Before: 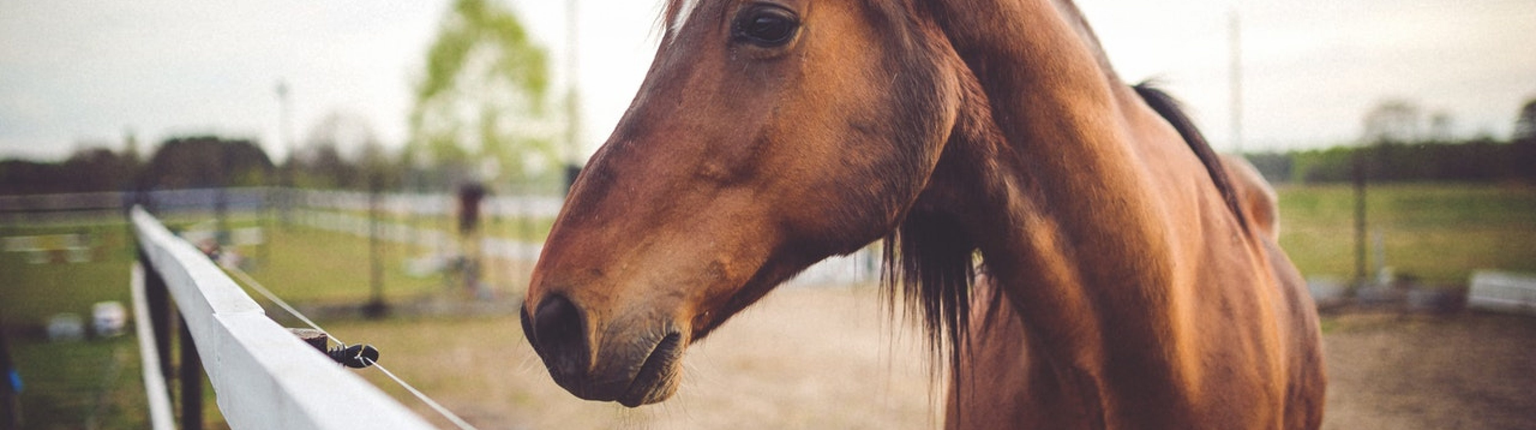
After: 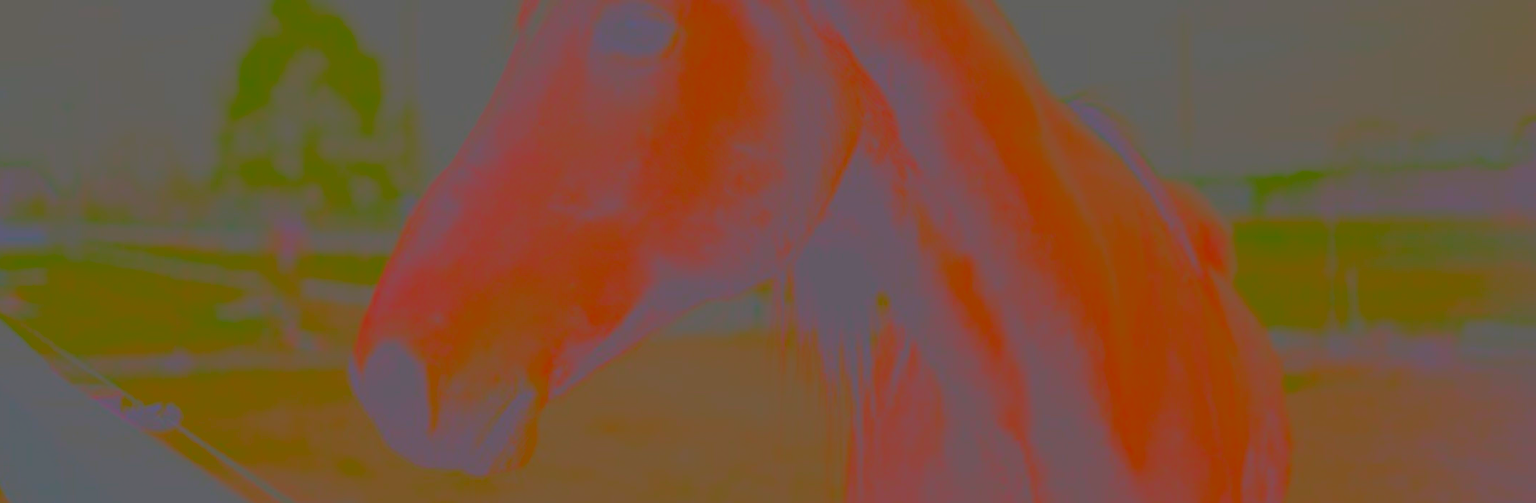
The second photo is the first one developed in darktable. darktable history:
contrast brightness saturation: contrast -0.979, brightness -0.165, saturation 0.75
crop and rotate: left 14.546%
